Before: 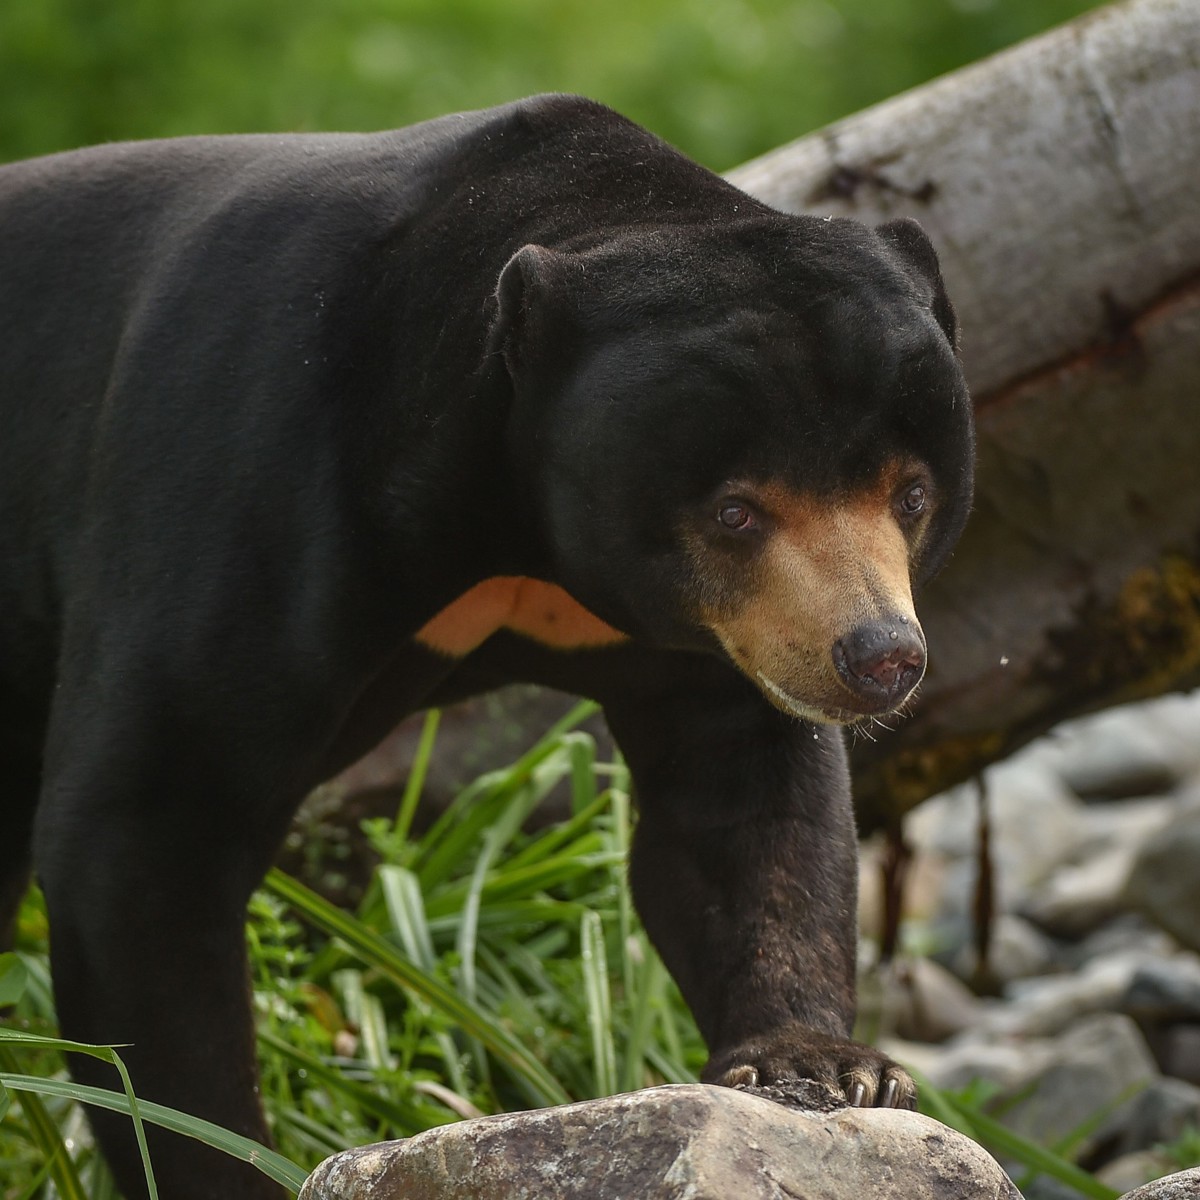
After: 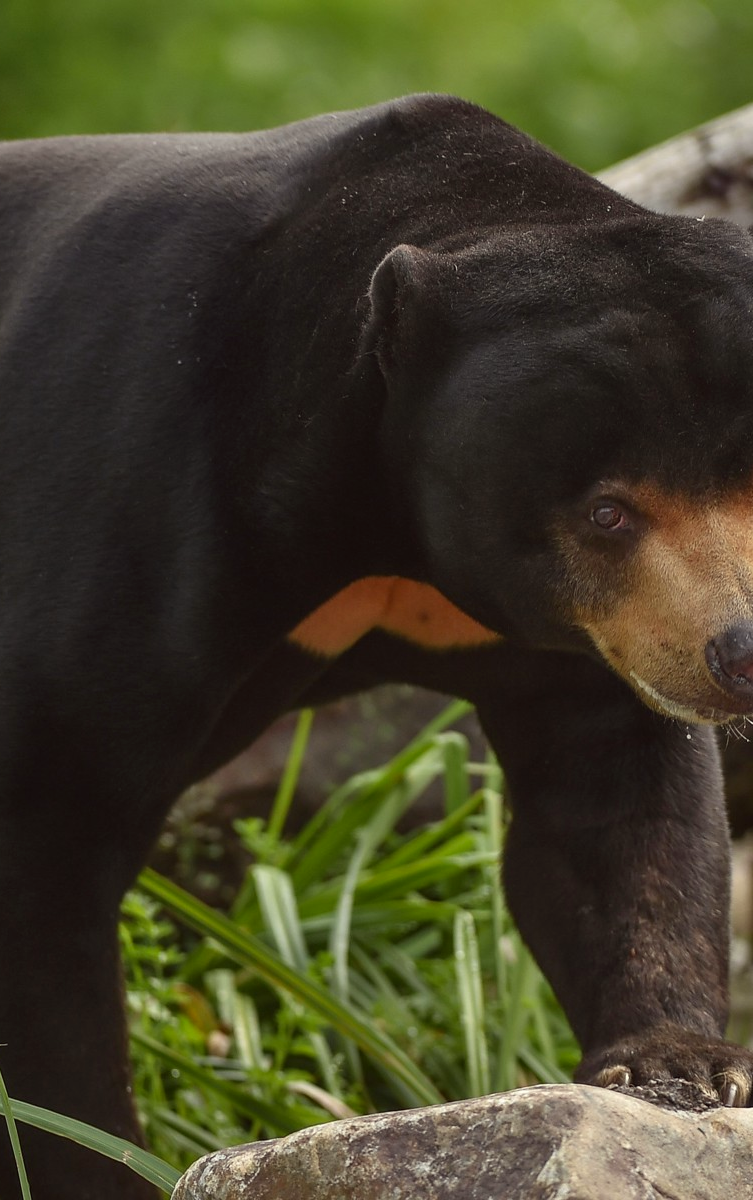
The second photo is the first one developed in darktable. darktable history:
crop: left 10.644%, right 26.528%
color correction: highlights a* -0.95, highlights b* 4.5, shadows a* 3.55
